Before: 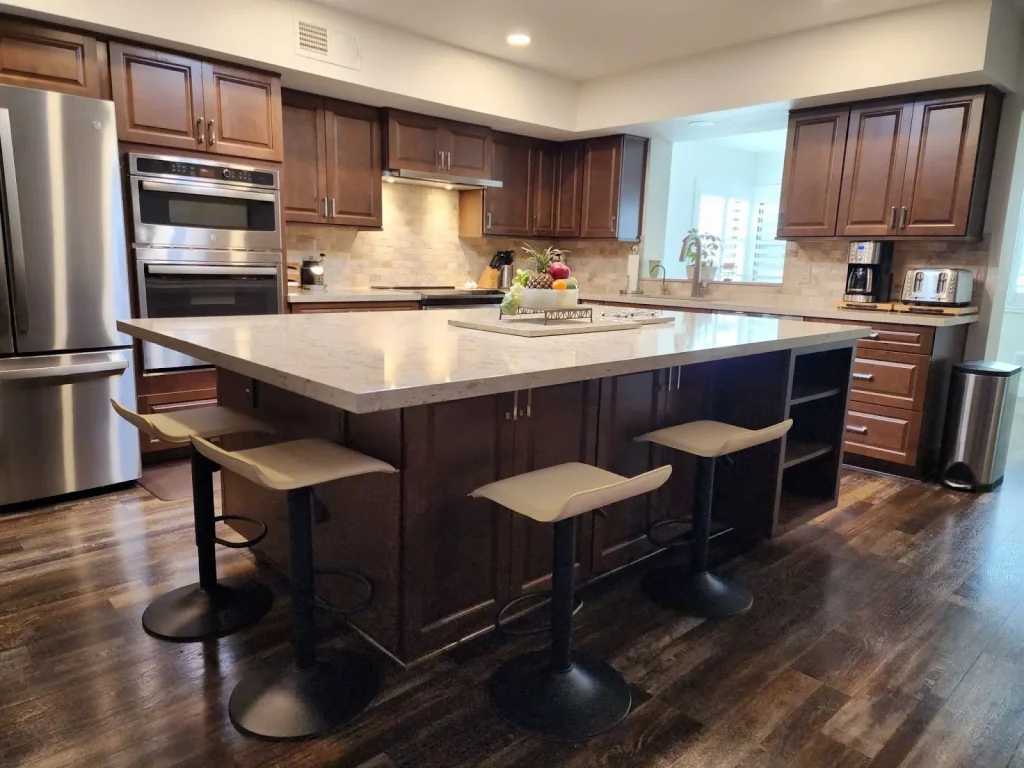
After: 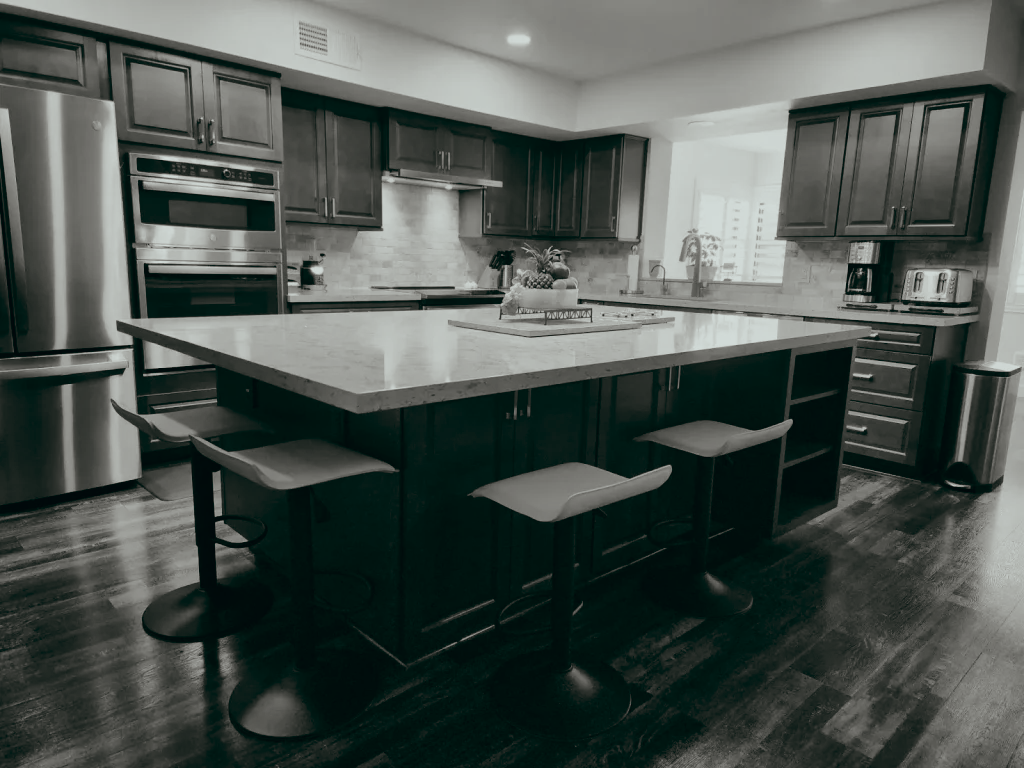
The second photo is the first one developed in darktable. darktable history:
tone curve: curves: ch0 [(0, 0.003) (0.056, 0.041) (0.211, 0.187) (0.482, 0.519) (0.836, 0.864) (0.997, 0.984)]; ch1 [(0, 0) (0.276, 0.206) (0.393, 0.364) (0.482, 0.471) (0.506, 0.5) (0.523, 0.523) (0.572, 0.604) (0.635, 0.665) (0.695, 0.759) (1, 1)]; ch2 [(0, 0) (0.438, 0.456) (0.473, 0.47) (0.503, 0.503) (0.536, 0.527) (0.562, 0.584) (0.612, 0.61) (0.679, 0.72) (1, 1)], color space Lab, independent channels, preserve colors none
exposure: exposure -0.462 EV, compensate highlight preservation false
color balance: lift [1, 0.994, 1.002, 1.006], gamma [0.957, 1.081, 1.016, 0.919], gain [0.97, 0.972, 1.01, 1.028], input saturation 91.06%, output saturation 79.8%
color calibration: output gray [0.21, 0.42, 0.37, 0], gray › normalize channels true, illuminant same as pipeline (D50), adaptation XYZ, x 0.346, y 0.359, gamut compression 0
